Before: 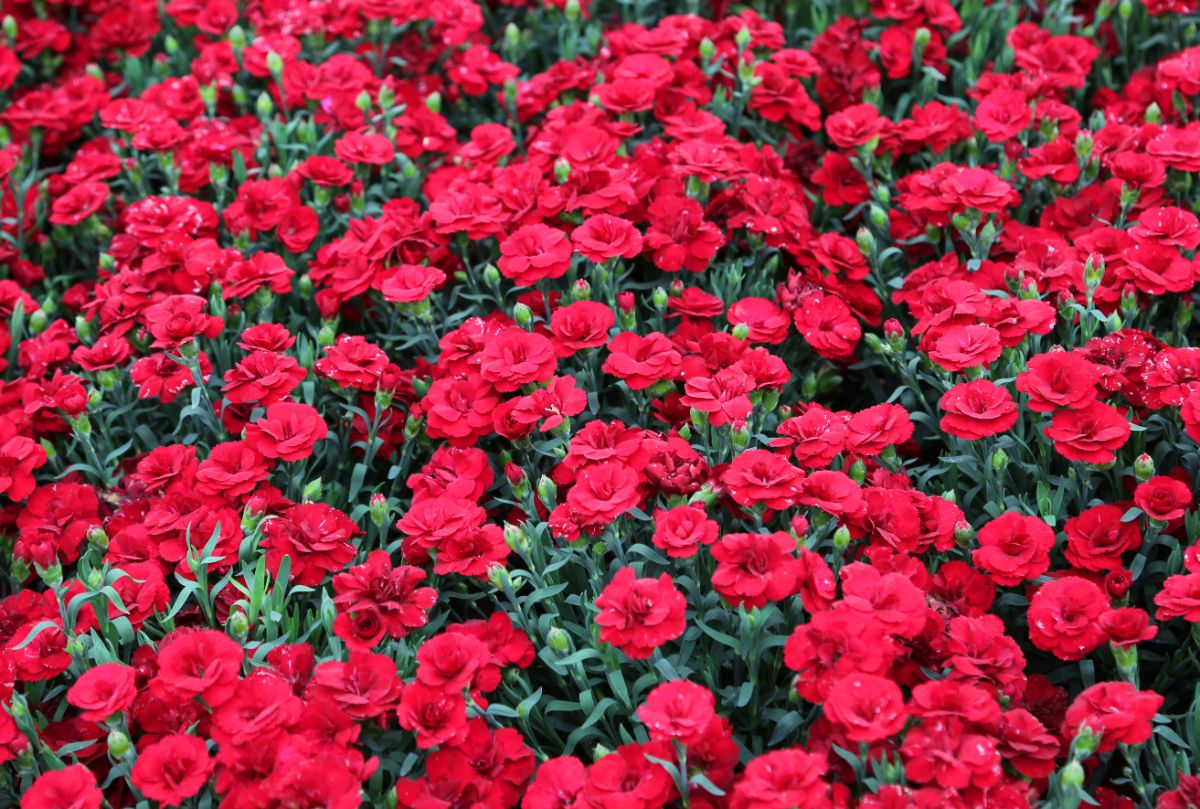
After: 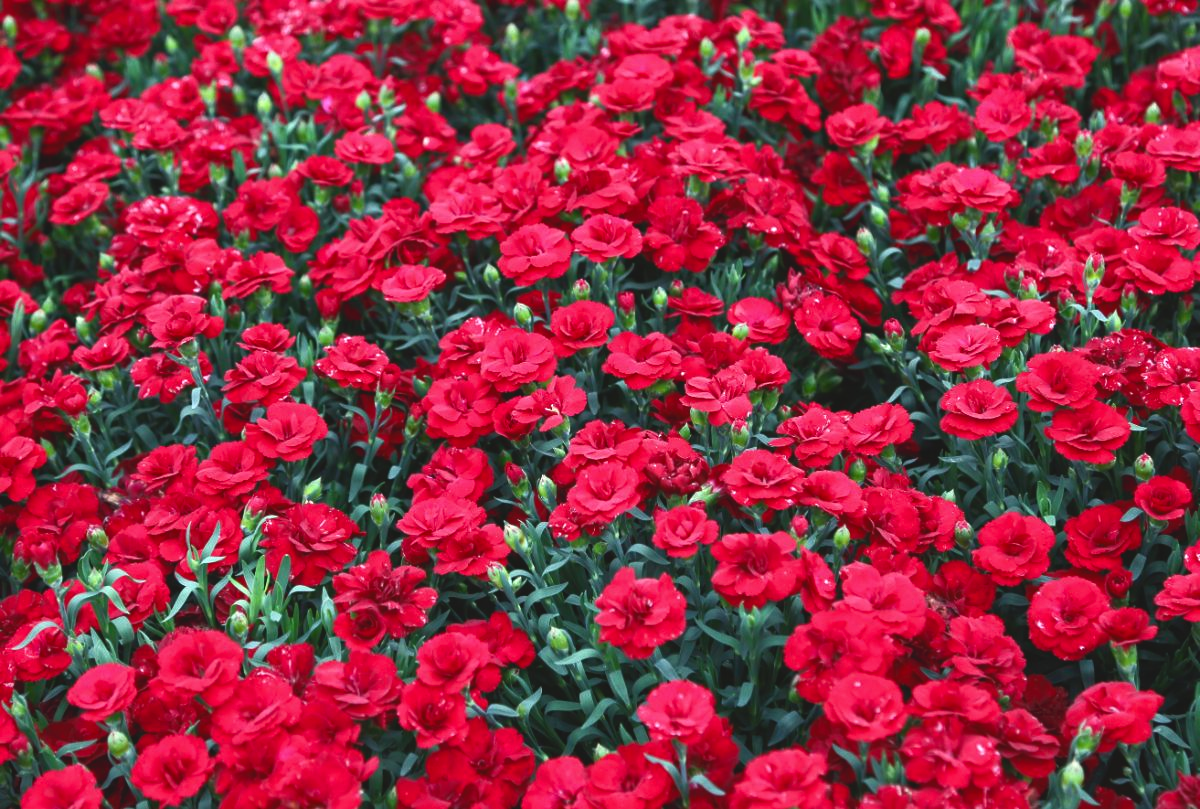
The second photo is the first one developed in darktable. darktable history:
tone curve: curves: ch0 [(0, 0.081) (0.483, 0.453) (0.881, 0.992)], color space Lab, independent channels, preserve colors none
